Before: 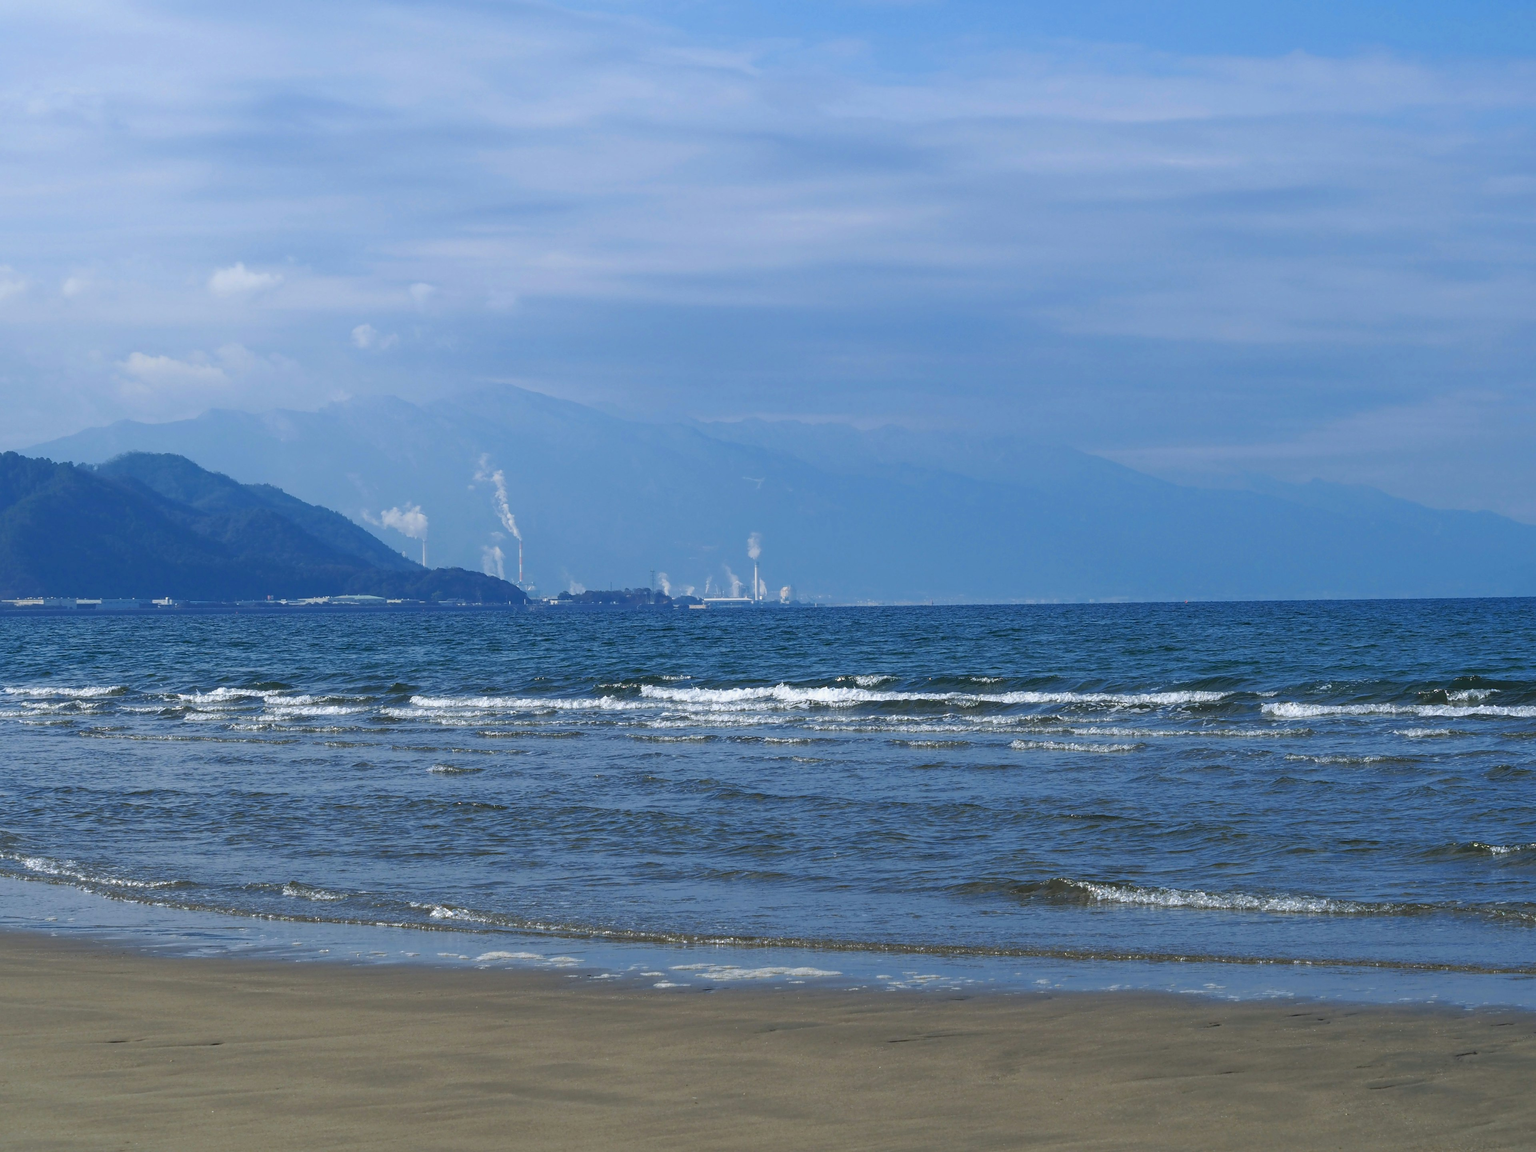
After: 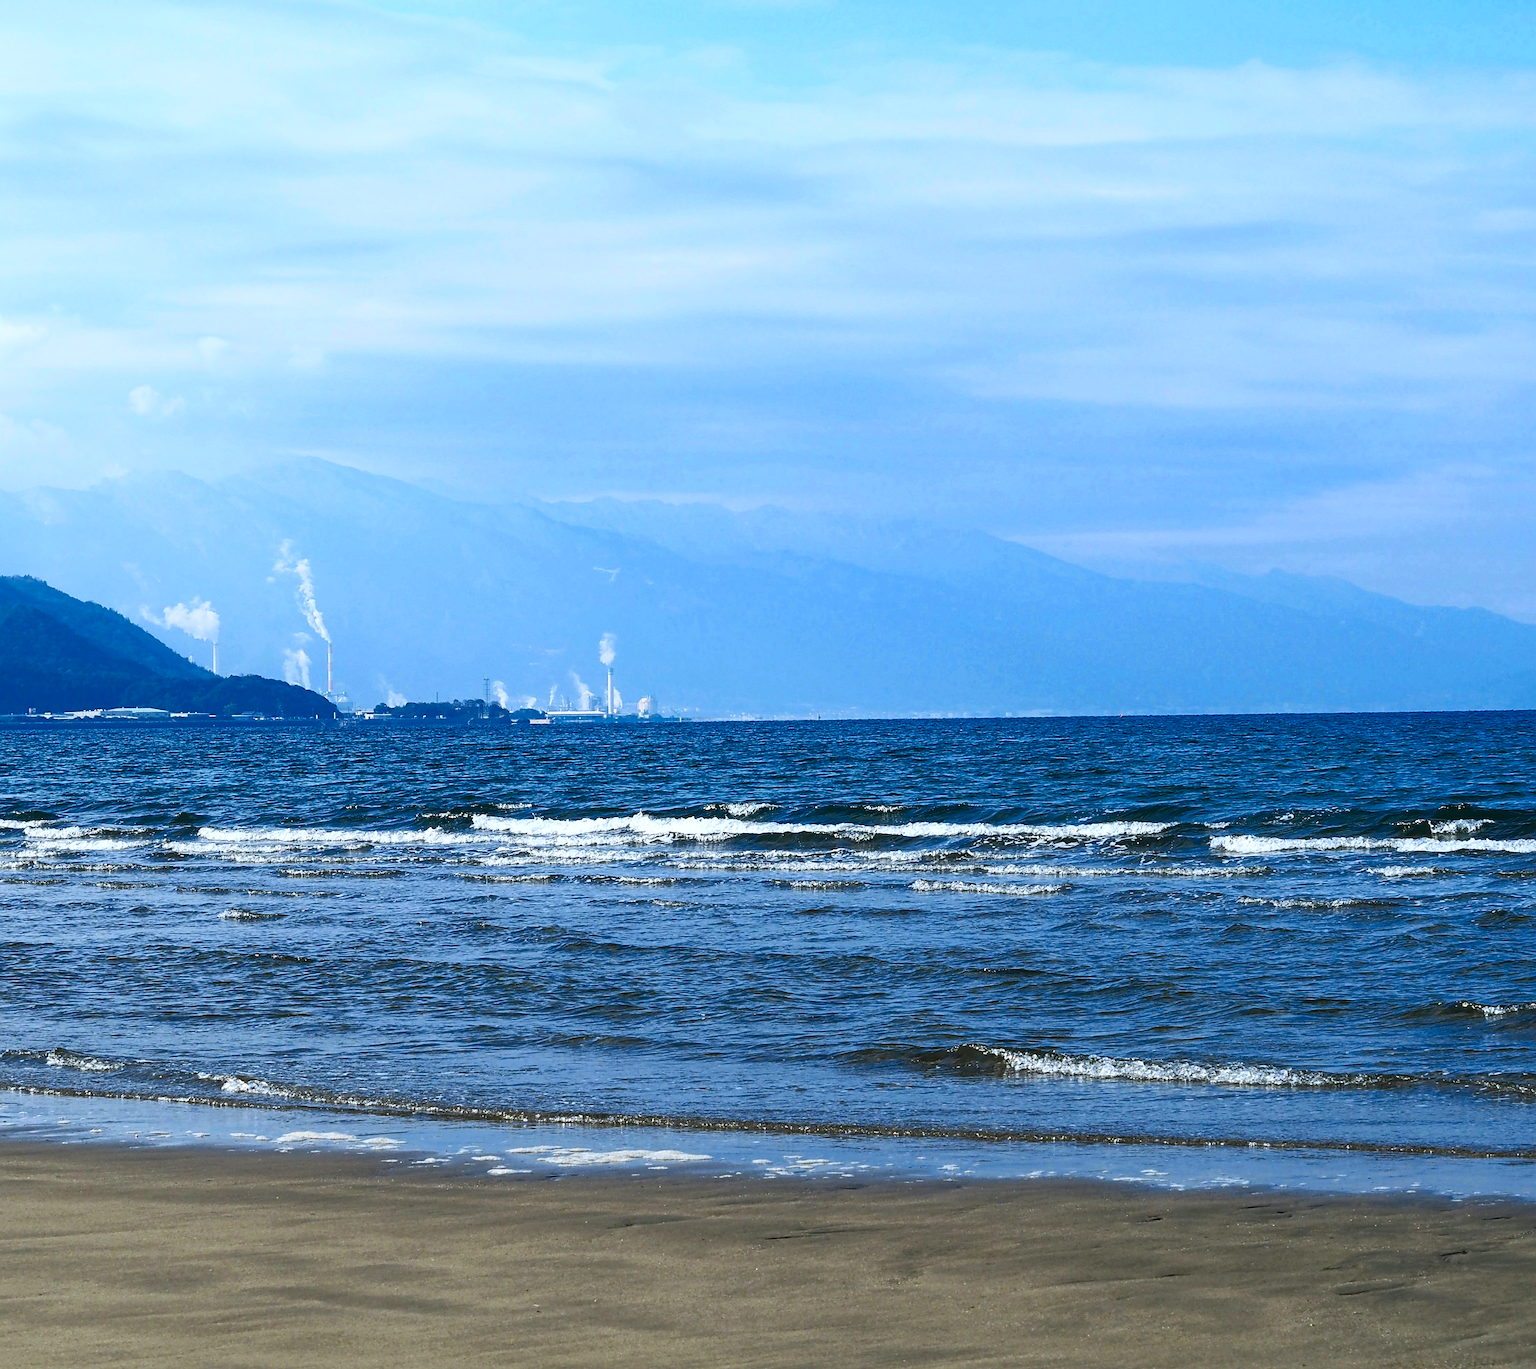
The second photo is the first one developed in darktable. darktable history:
sharpen: on, module defaults
color zones: curves: ch0 [(0.068, 0.464) (0.25, 0.5) (0.48, 0.508) (0.75, 0.536) (0.886, 0.476) (0.967, 0.456)]; ch1 [(0.066, 0.456) (0.25, 0.5) (0.616, 0.508) (0.746, 0.56) (0.934, 0.444)]
contrast brightness saturation: contrast 0.411, brightness 0.099, saturation 0.212
exposure: black level correction 0.004, exposure 0.017 EV, compensate exposure bias true, compensate highlight preservation false
crop: left 15.873%
